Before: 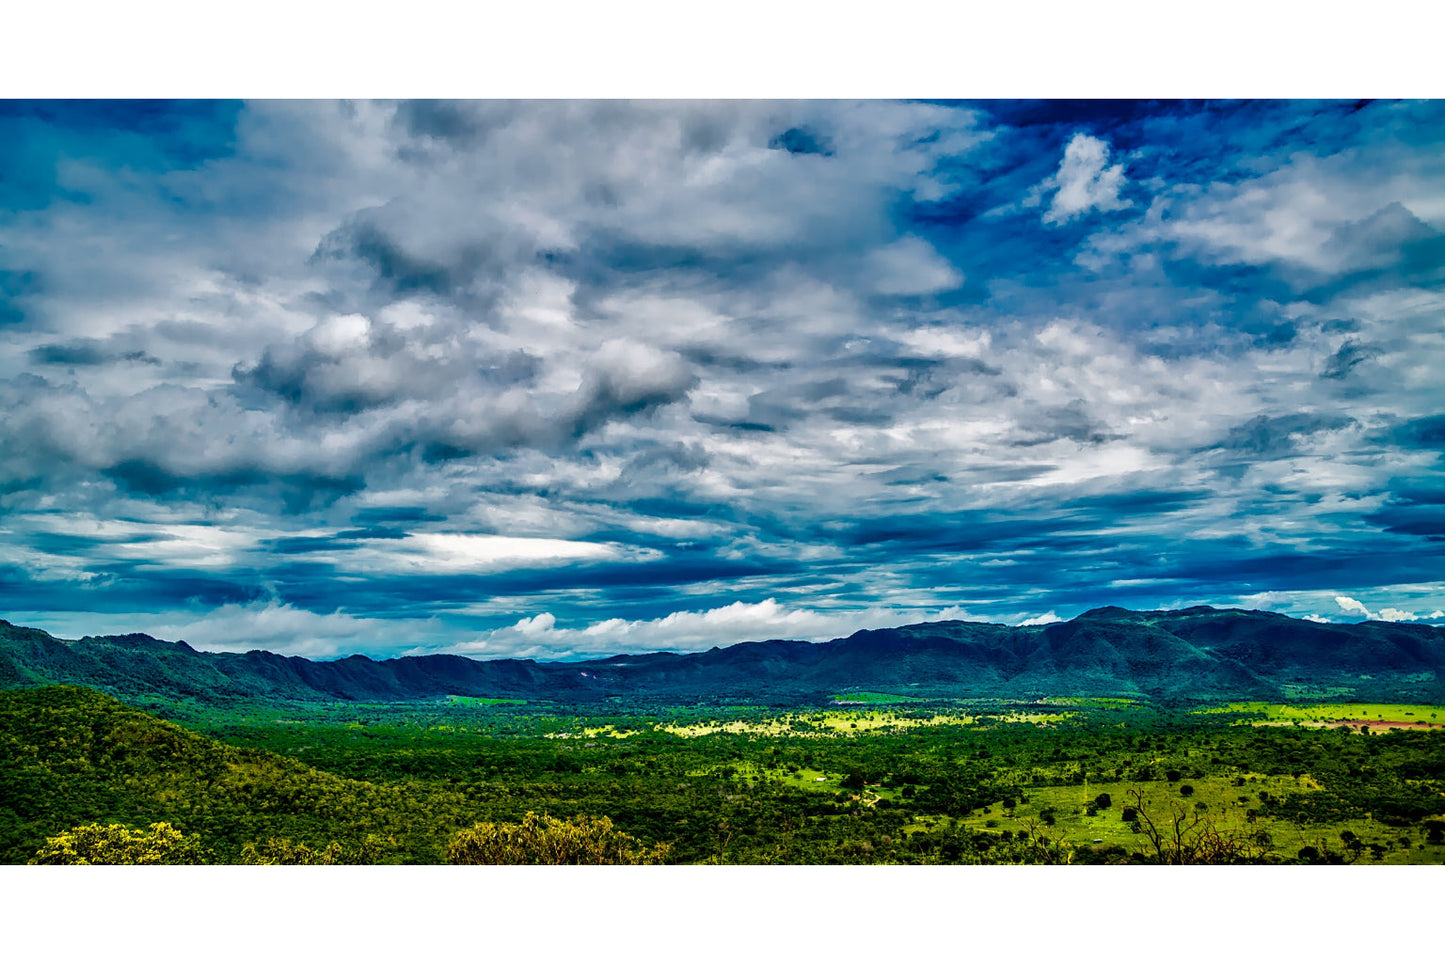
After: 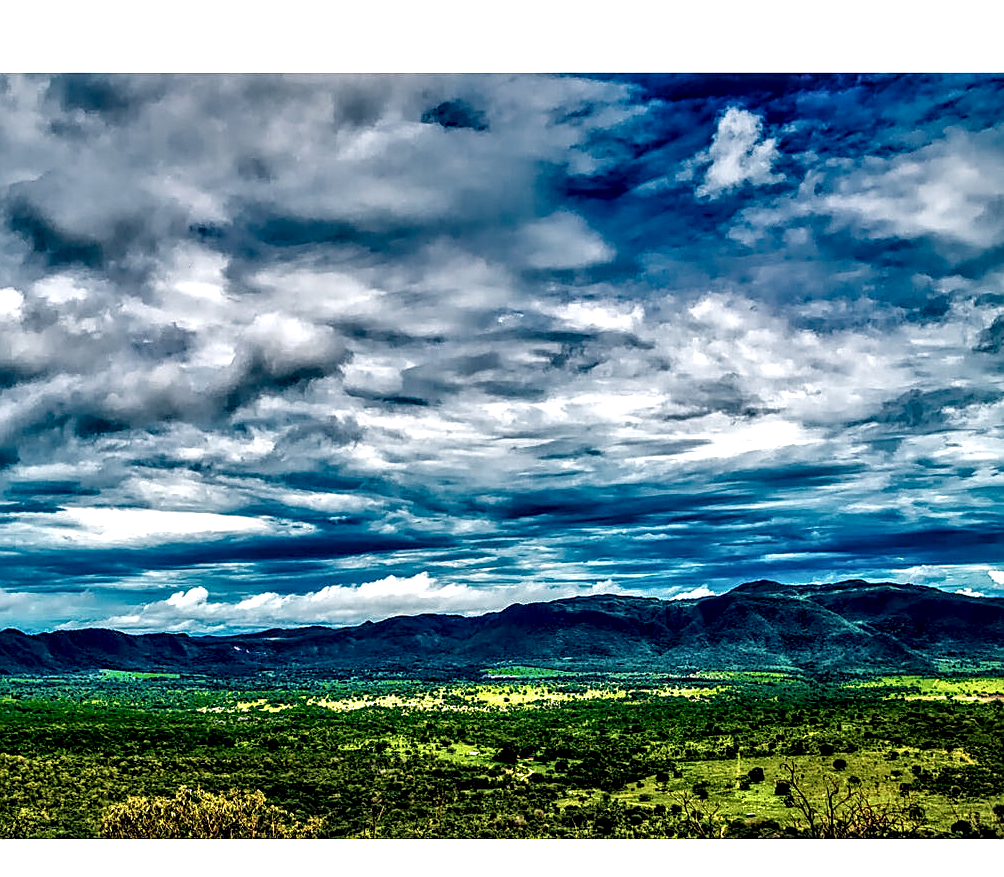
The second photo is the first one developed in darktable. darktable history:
crop and rotate: left 24.042%, top 2.731%, right 6.452%, bottom 6.152%
local contrast: highlights 80%, shadows 57%, detail 175%, midtone range 0.604
sharpen: amount 0.495
